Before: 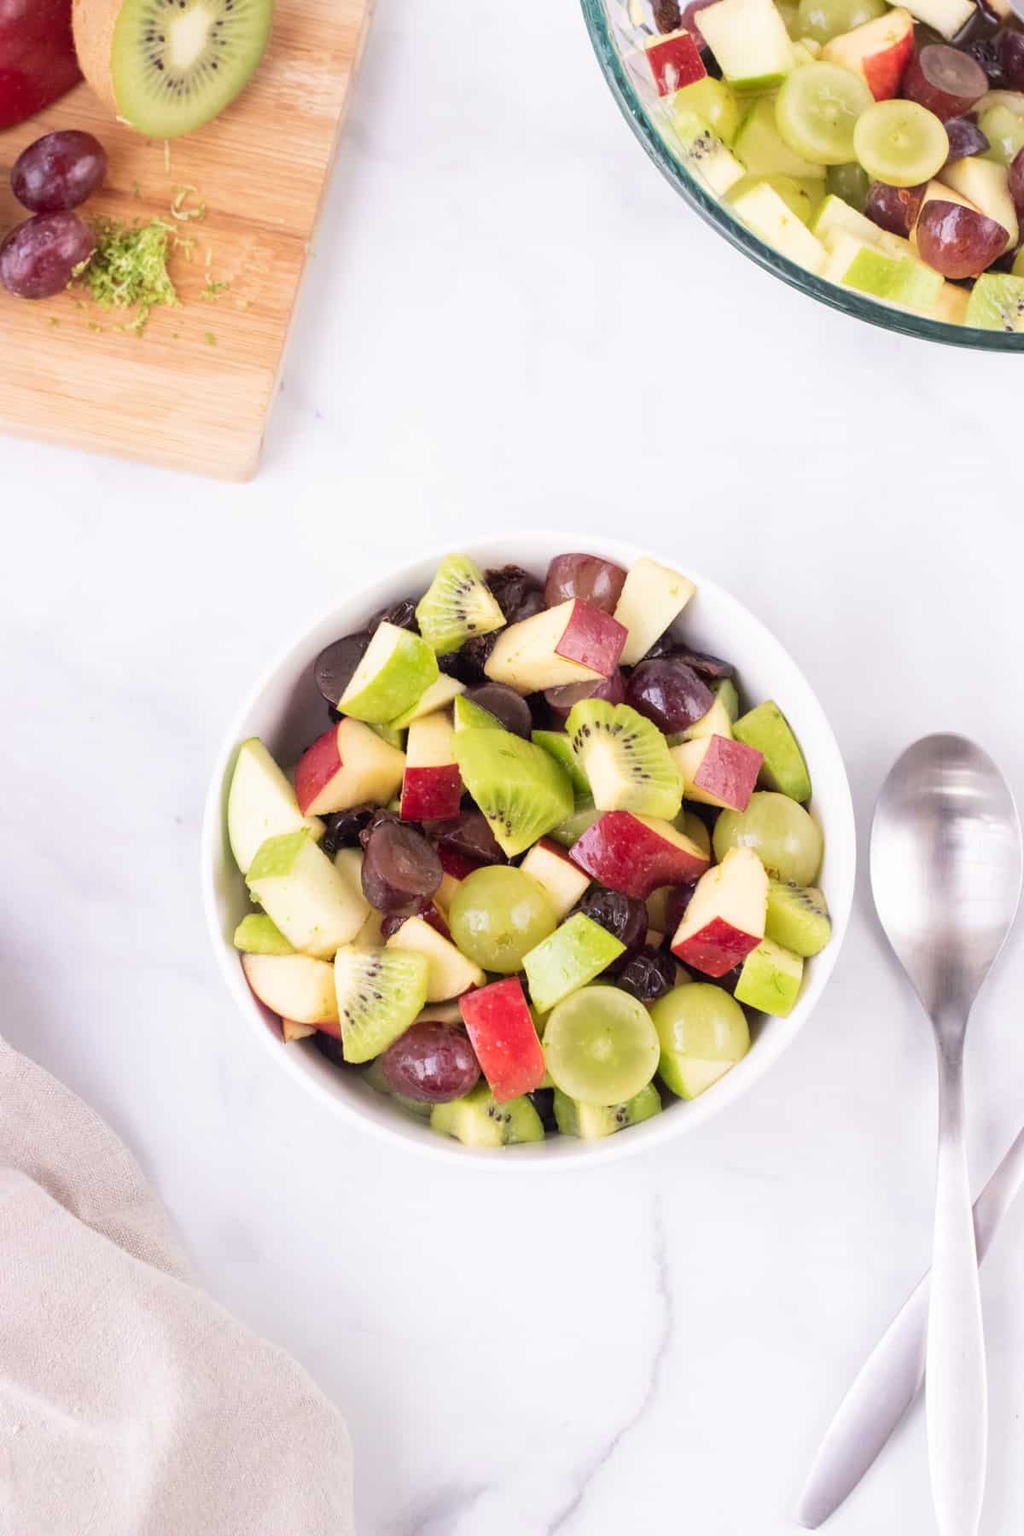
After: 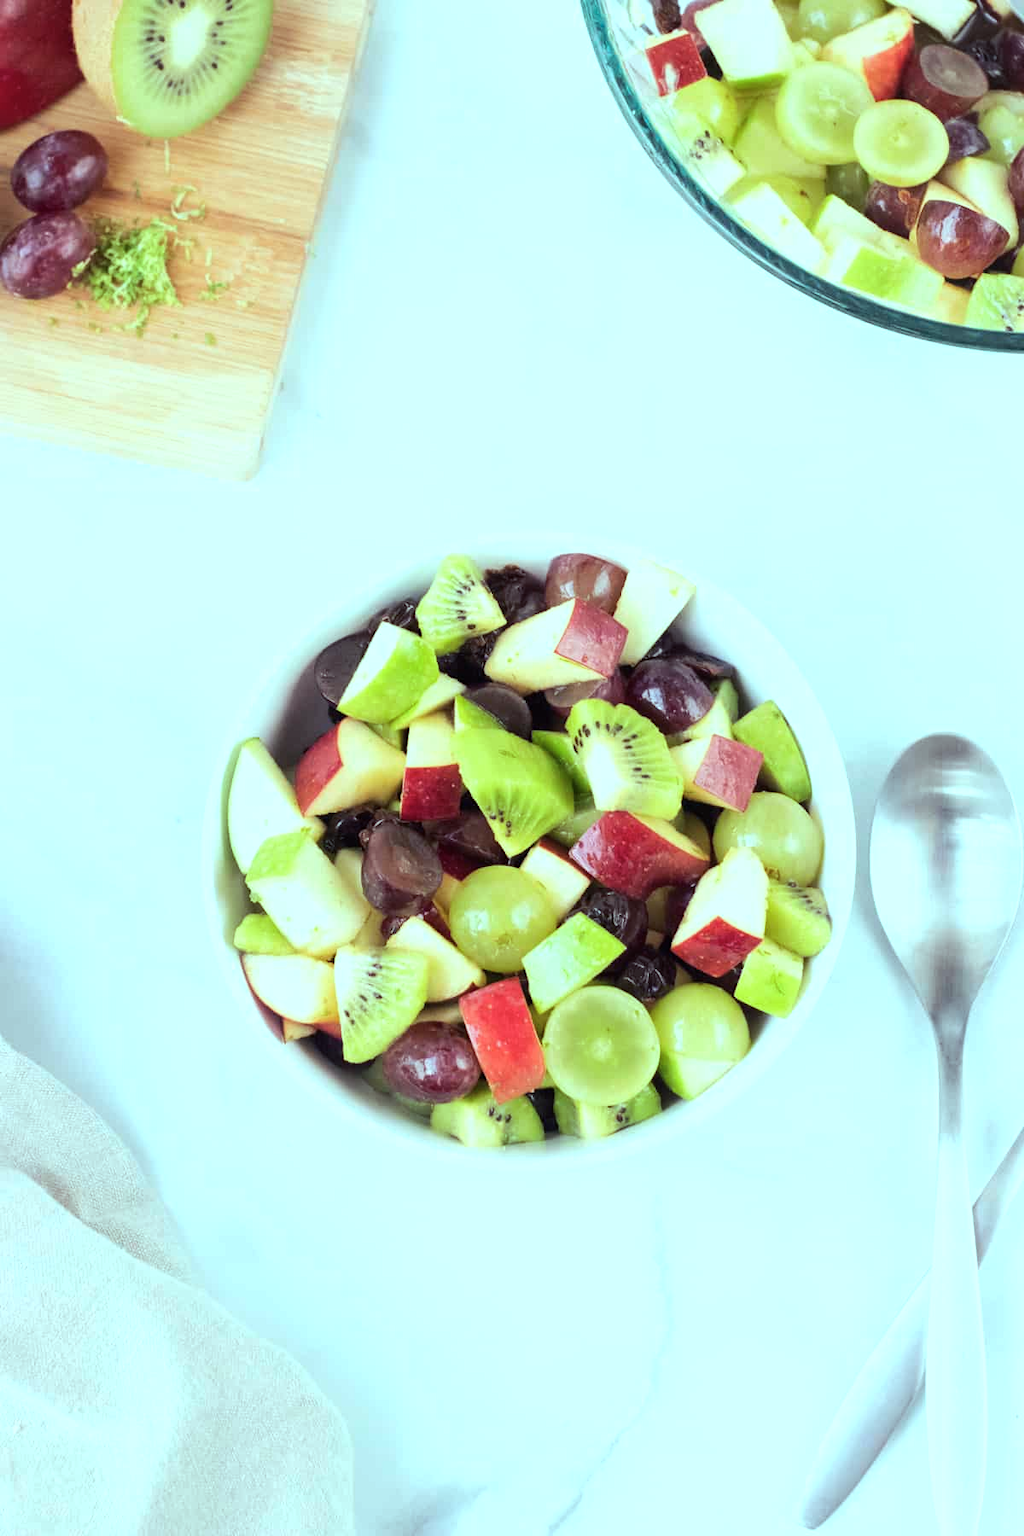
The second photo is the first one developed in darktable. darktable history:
tone equalizer: -8 EV -0.417 EV, -7 EV -0.389 EV, -6 EV -0.333 EV, -5 EV -0.222 EV, -3 EV 0.222 EV, -2 EV 0.333 EV, -1 EV 0.389 EV, +0 EV 0.417 EV, edges refinement/feathering 500, mask exposure compensation -1.57 EV, preserve details no
sharpen: radius 2.883, amount 0.868, threshold 47.523
exposure: exposure -0.116 EV, compensate exposure bias true, compensate highlight preservation false
color balance rgb: shadows lift › chroma 7.23%, shadows lift › hue 246.48°, highlights gain › chroma 5.38%, highlights gain › hue 196.93°, white fulcrum 1 EV
